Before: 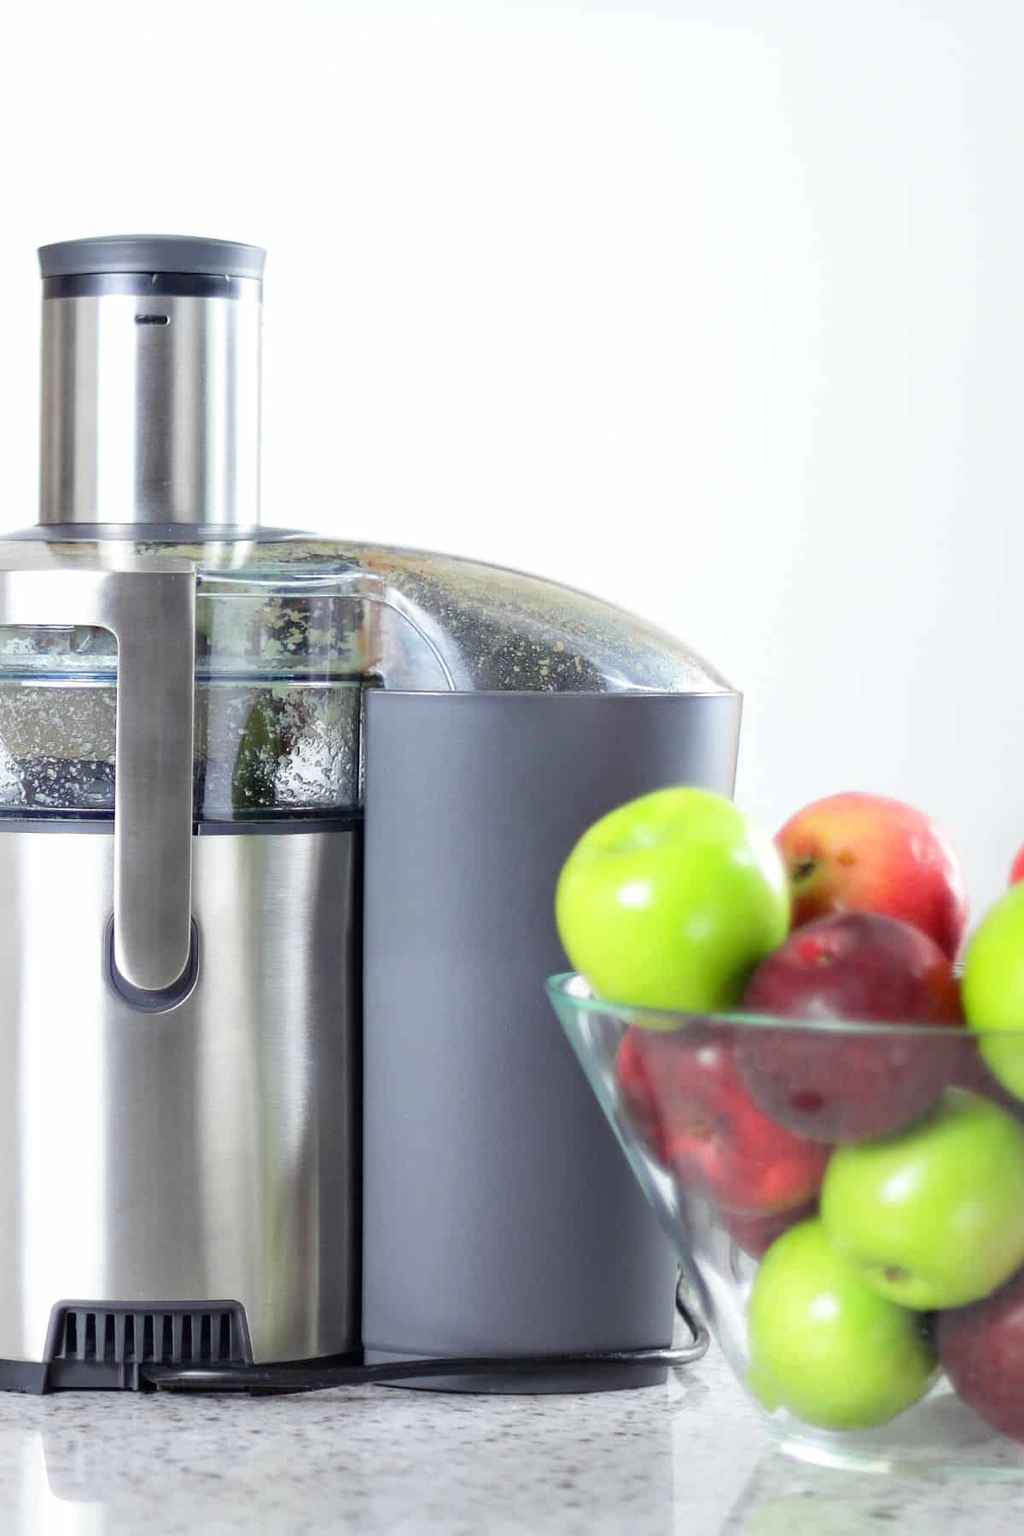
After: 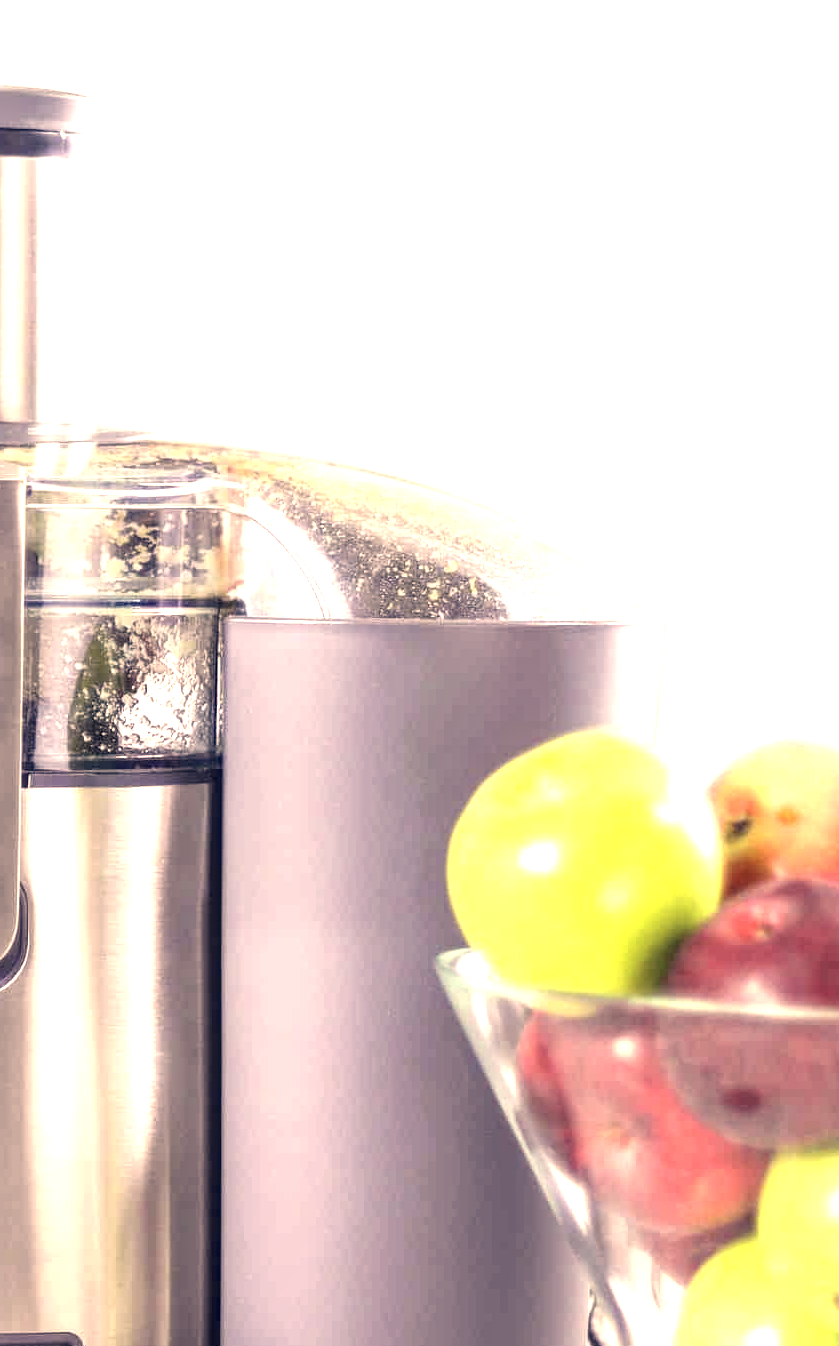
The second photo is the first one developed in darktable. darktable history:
local contrast: detail 130%
color correction: highlights a* 19.59, highlights b* 27.49, shadows a* 3.46, shadows b* -17.28, saturation 0.73
exposure: black level correction 0, exposure 1.2 EV, compensate exposure bias true, compensate highlight preservation false
crop and rotate: left 17.046%, top 10.659%, right 12.989%, bottom 14.553%
